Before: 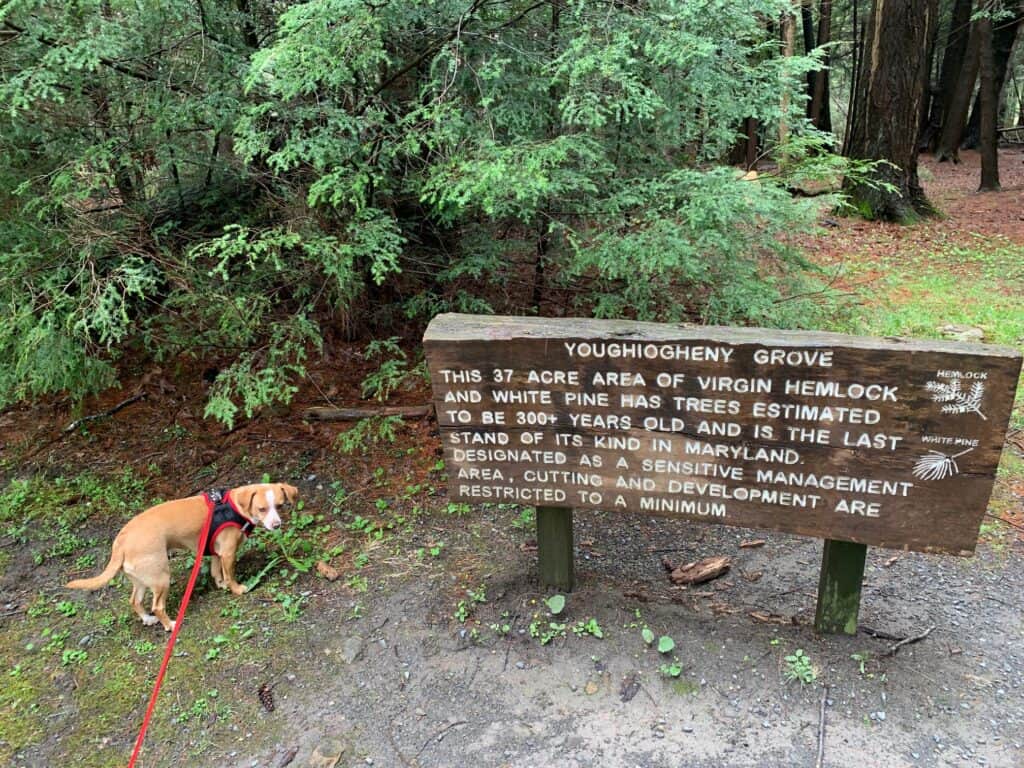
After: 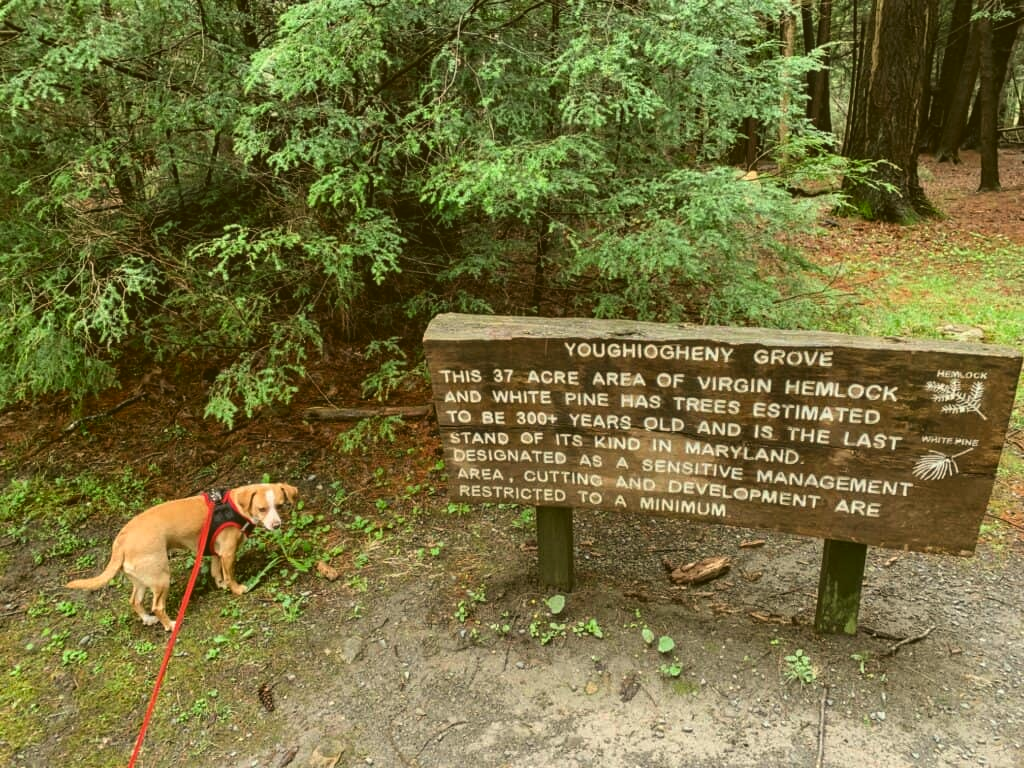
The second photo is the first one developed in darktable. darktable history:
local contrast: on, module defaults
white balance: red 1.045, blue 0.932
exposure: black level correction -0.014, exposure -0.193 EV, compensate highlight preservation false
color correction: highlights a* -1.43, highlights b* 10.12, shadows a* 0.395, shadows b* 19.35
